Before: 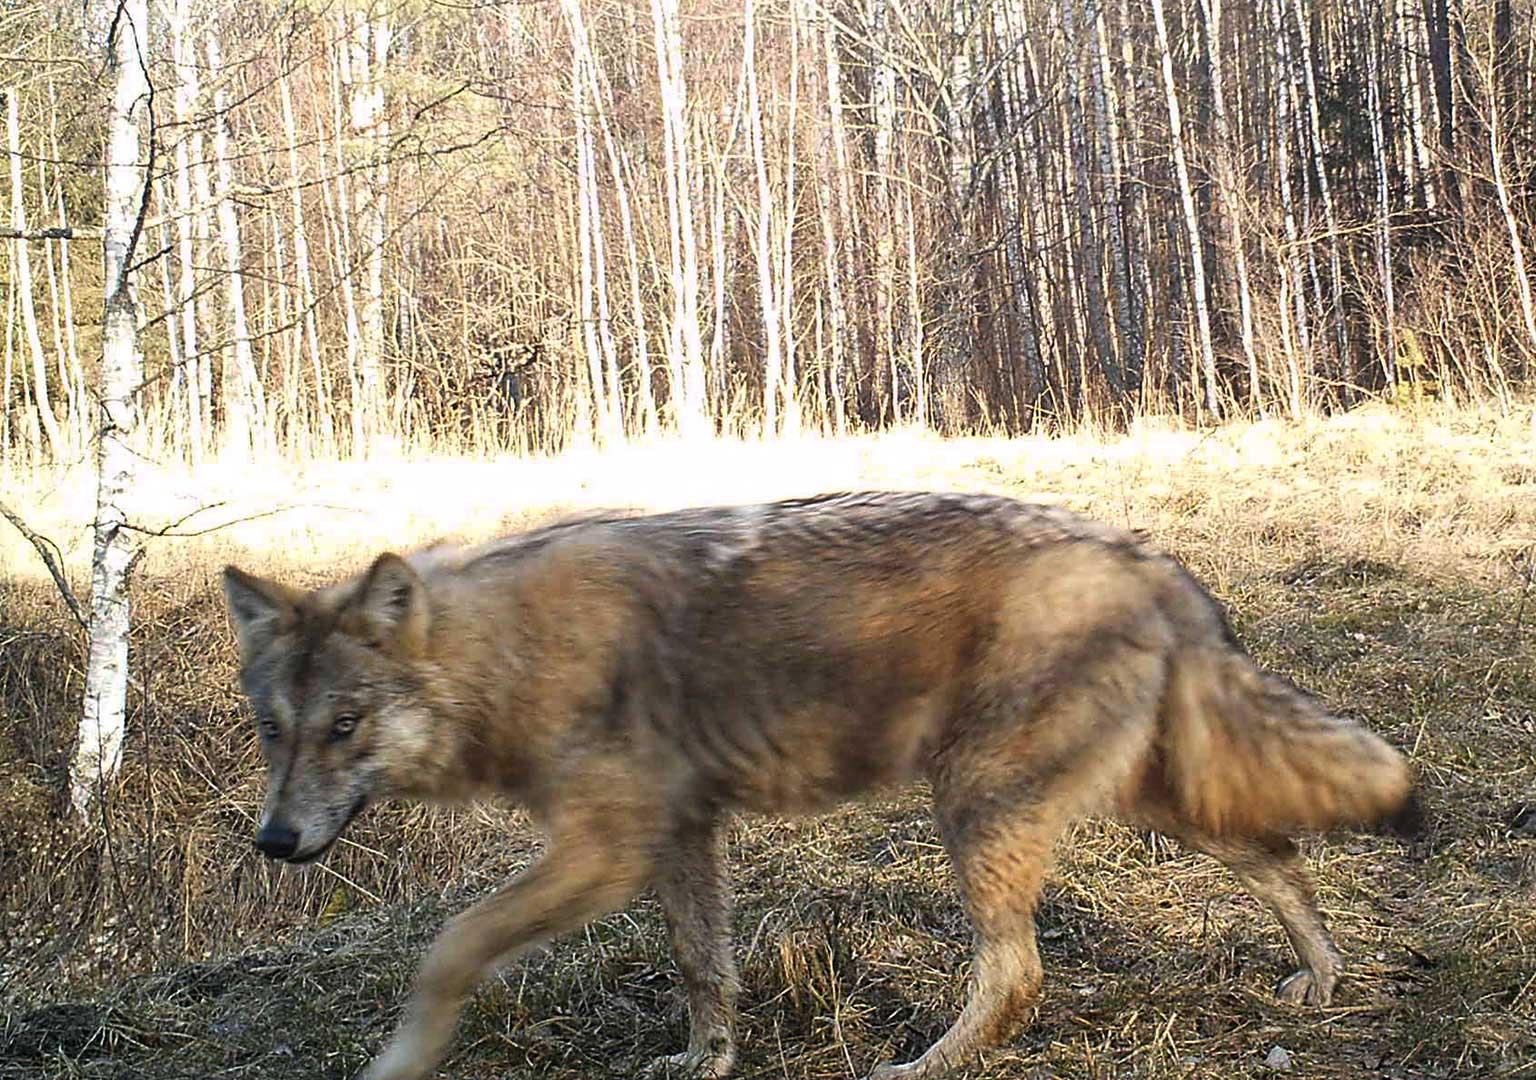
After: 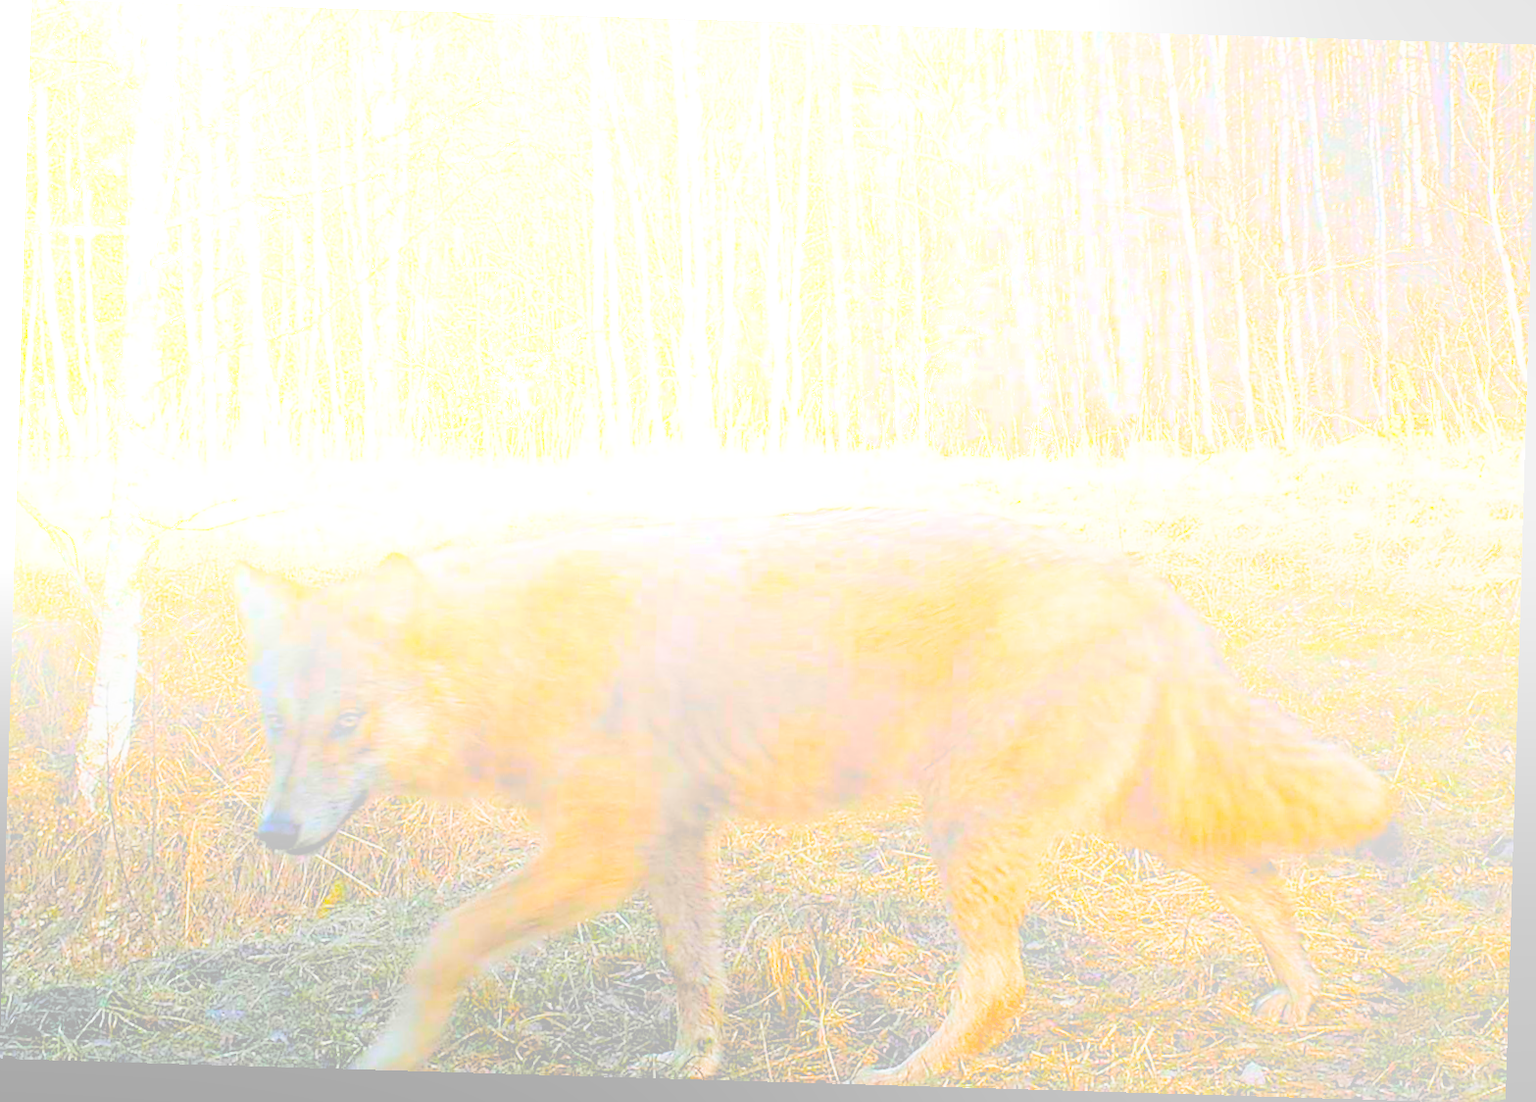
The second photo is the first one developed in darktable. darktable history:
exposure: black level correction 0, exposure 0.7 EV, compensate exposure bias true, compensate highlight preservation false
bloom: size 70%, threshold 25%, strength 70%
filmic rgb: black relative exposure -4.4 EV, white relative exposure 5 EV, threshold 3 EV, hardness 2.23, latitude 40.06%, contrast 1.15, highlights saturation mix 10%, shadows ↔ highlights balance 1.04%, preserve chrominance RGB euclidean norm (legacy), color science v4 (2020), enable highlight reconstruction true
rotate and perspective: rotation 1.72°, automatic cropping off
